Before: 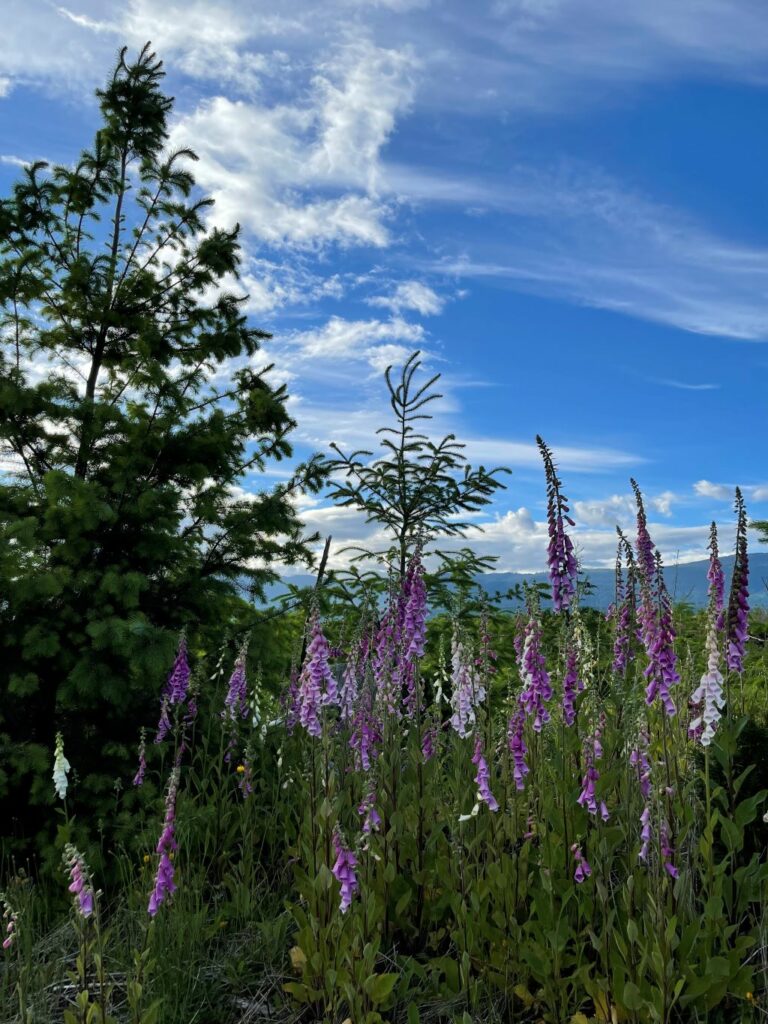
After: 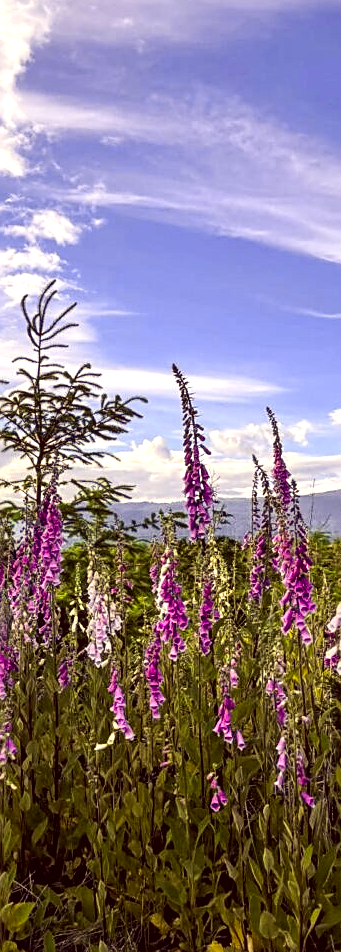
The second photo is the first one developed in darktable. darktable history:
sharpen: on, module defaults
tone curve: curves: ch0 [(0, 0) (0.087, 0.054) (0.281, 0.245) (0.506, 0.526) (0.8, 0.824) (0.994, 0.955)]; ch1 [(0, 0) (0.27, 0.195) (0.406, 0.435) (0.452, 0.474) (0.495, 0.5) (0.514, 0.508) (0.537, 0.556) (0.654, 0.689) (1, 1)]; ch2 [(0, 0) (0.269, 0.299) (0.459, 0.441) (0.498, 0.499) (0.523, 0.52) (0.551, 0.549) (0.633, 0.625) (0.659, 0.681) (0.718, 0.764) (1, 1)], color space Lab, independent channels, preserve colors none
crop: left 47.426%, top 6.941%, right 8.098%
local contrast: detail 130%
color balance rgb: perceptual saturation grading › global saturation 0.839%, perceptual brilliance grading › global brilliance 29.253%
color correction: highlights a* 10.14, highlights b* 39.29, shadows a* 14.26, shadows b* 3.11
color calibration: illuminant F (fluorescent), F source F9 (Cool White Deluxe 4150 K) – high CRI, x 0.374, y 0.373, temperature 4156.66 K
